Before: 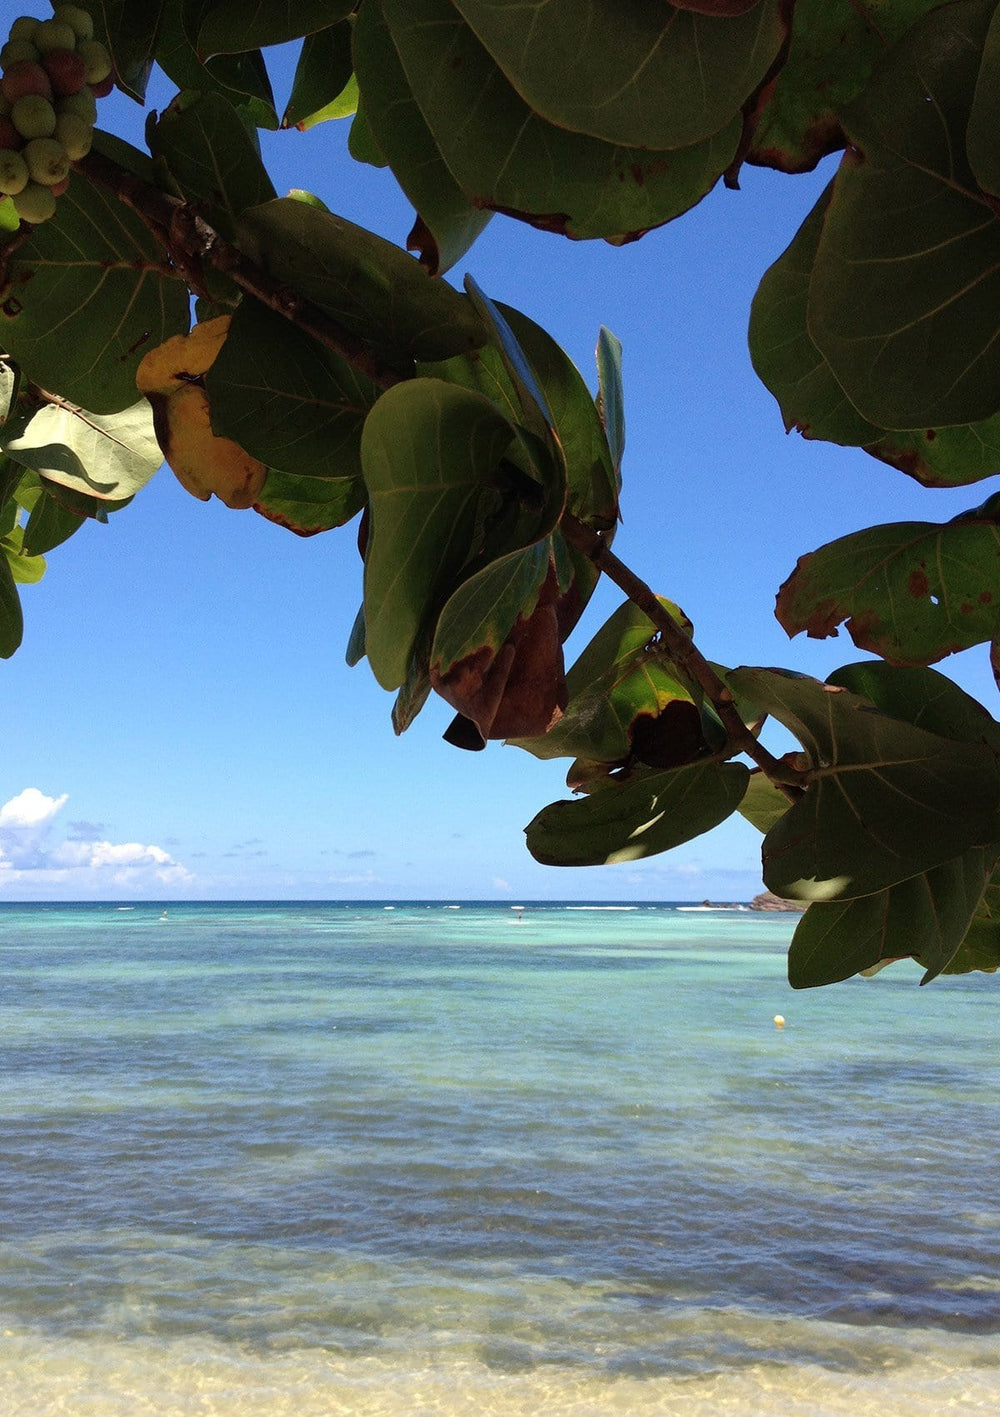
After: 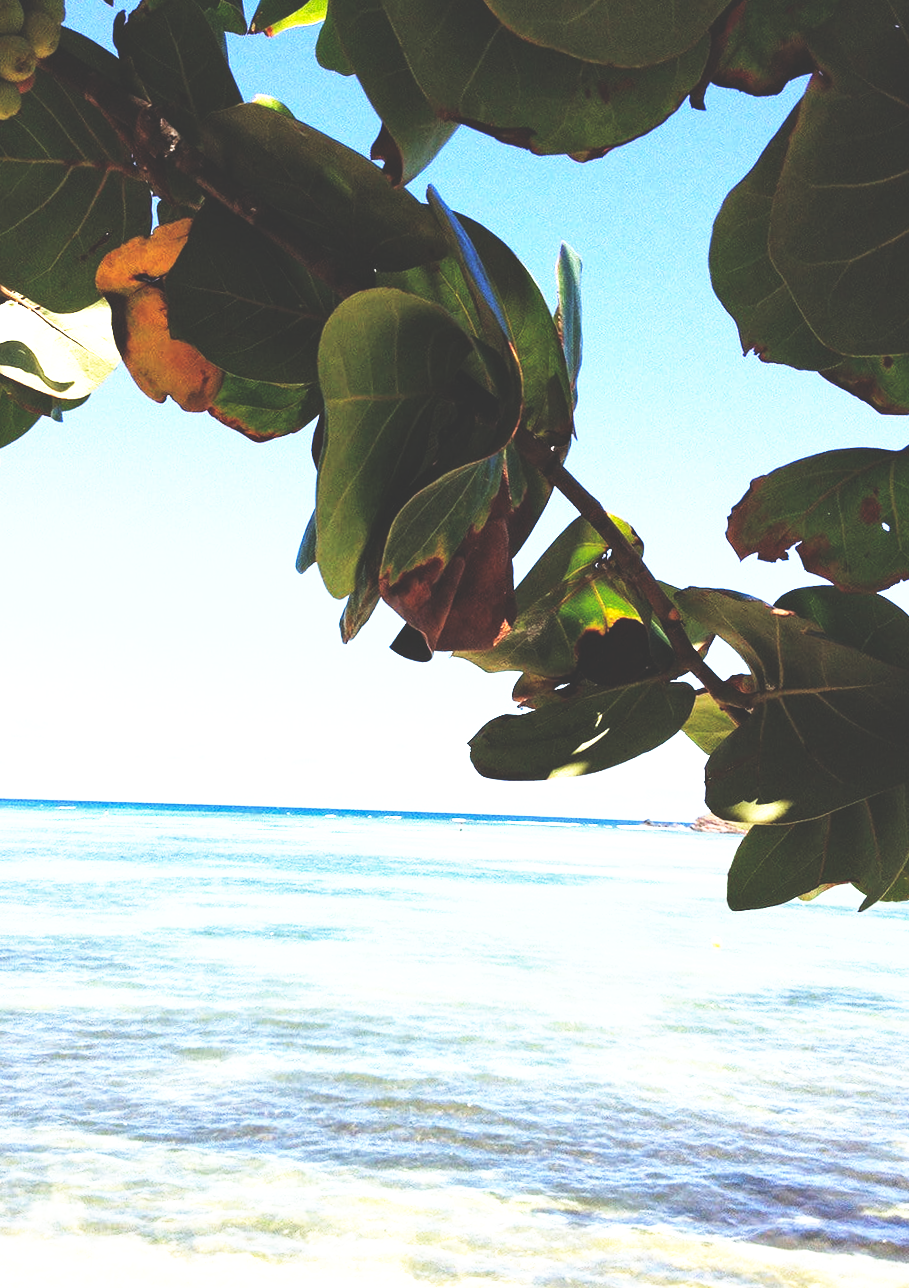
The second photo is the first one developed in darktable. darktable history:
exposure: black level correction 0, exposure 1.2 EV, compensate highlight preservation false
base curve: curves: ch0 [(0, 0.036) (0.007, 0.037) (0.604, 0.887) (1, 1)], preserve colors none
local contrast: mode bilateral grid, contrast 20, coarseness 50, detail 120%, midtone range 0.2
crop and rotate: angle -1.96°, left 3.097%, top 4.154%, right 1.586%, bottom 0.529%
